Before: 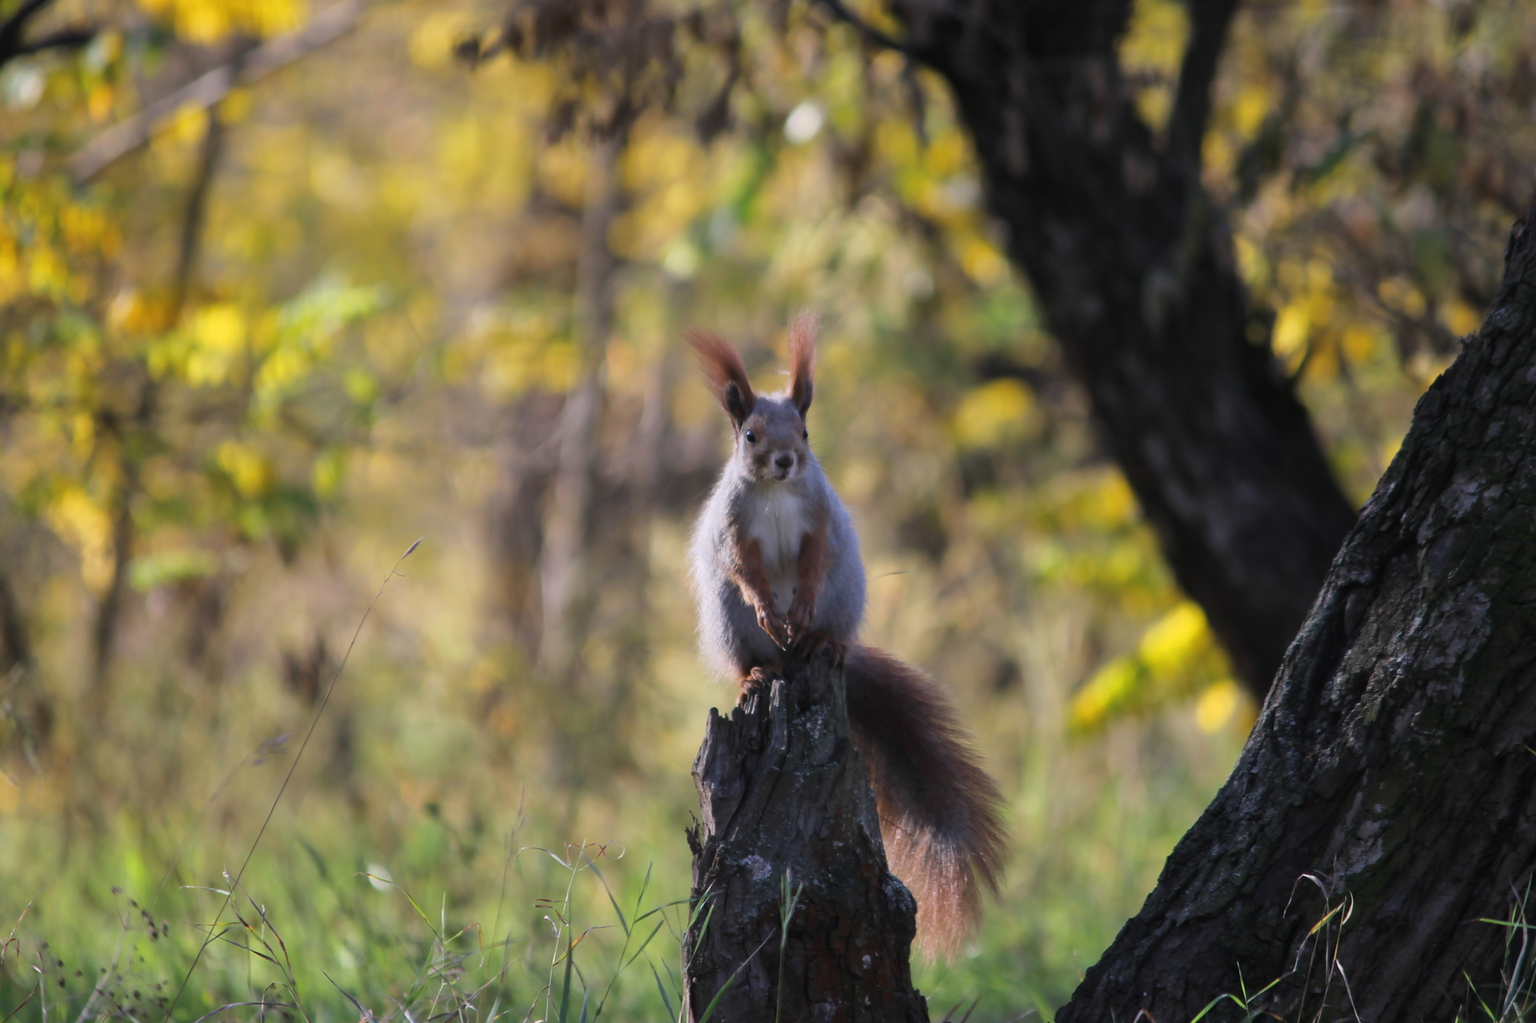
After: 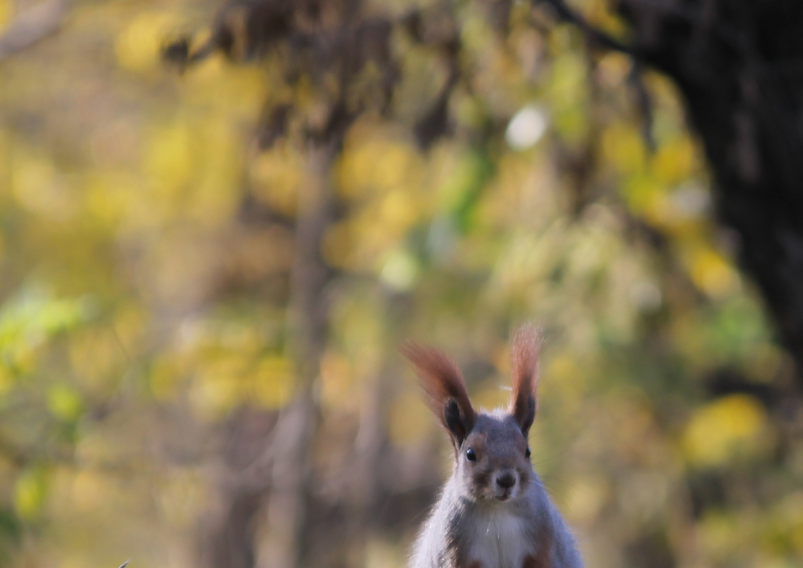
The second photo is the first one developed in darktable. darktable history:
crop: left 19.439%, right 30.332%, bottom 46.631%
exposure: exposure -0.049 EV, compensate exposure bias true, compensate highlight preservation false
